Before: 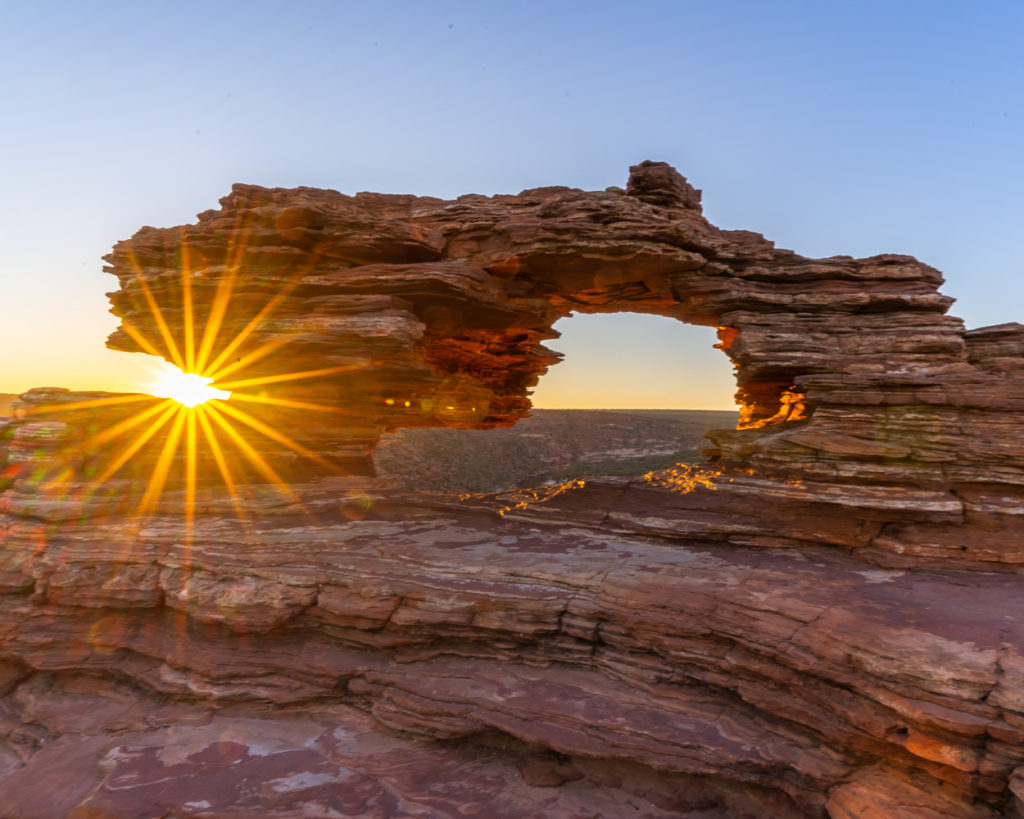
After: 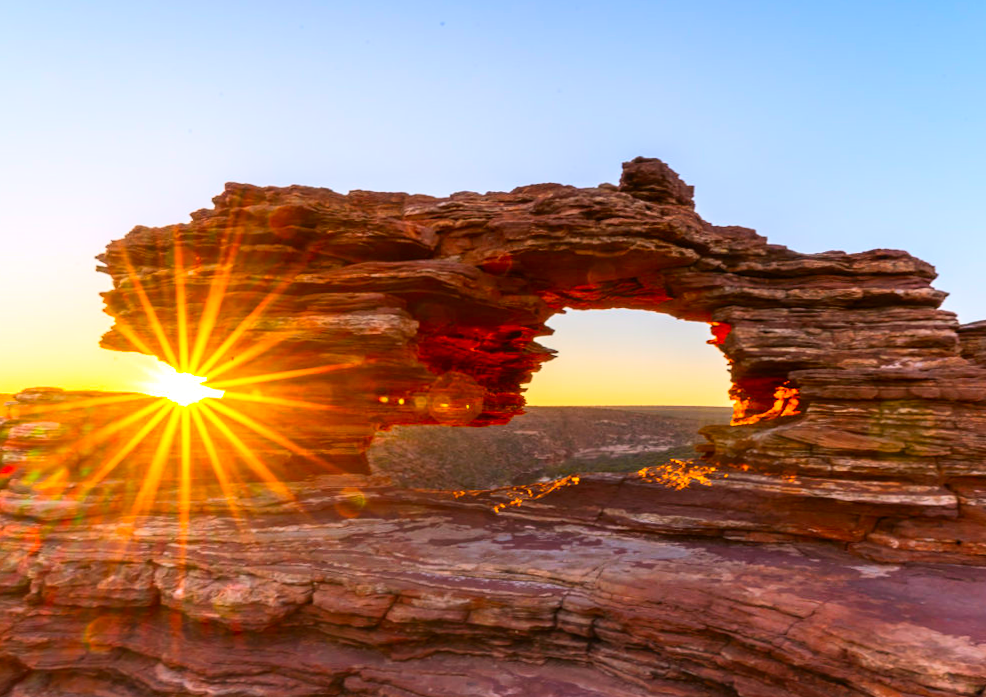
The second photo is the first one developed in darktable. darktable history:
levels: mode automatic, levels [0.012, 0.367, 0.697]
exposure: exposure 0.168 EV, compensate highlight preservation false
contrast brightness saturation: contrast 0.231, brightness 0.101, saturation 0.292
color correction: highlights a* 3.52, highlights b* 2.22, saturation 1.17
crop and rotate: angle 0.354°, left 0.272%, right 2.692%, bottom 14.141%
